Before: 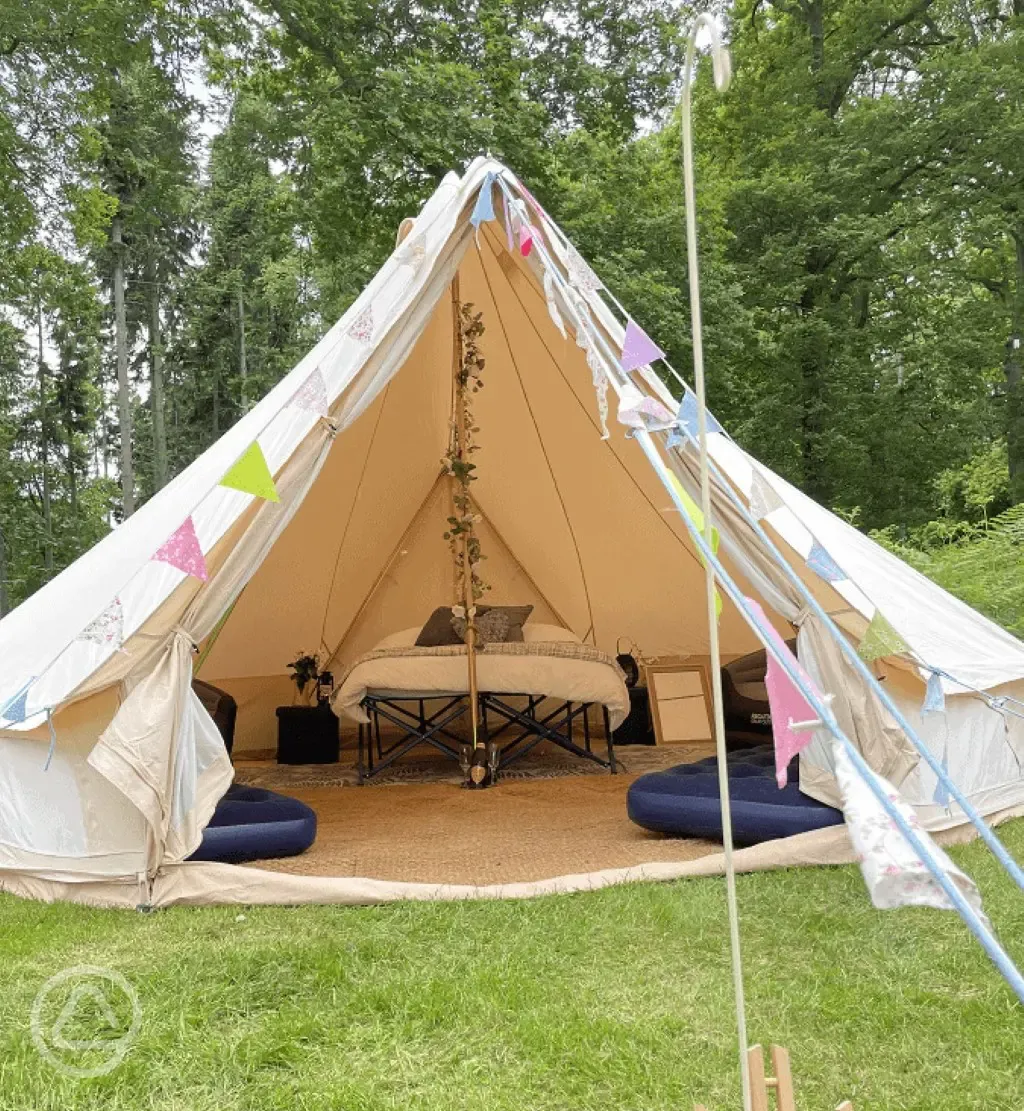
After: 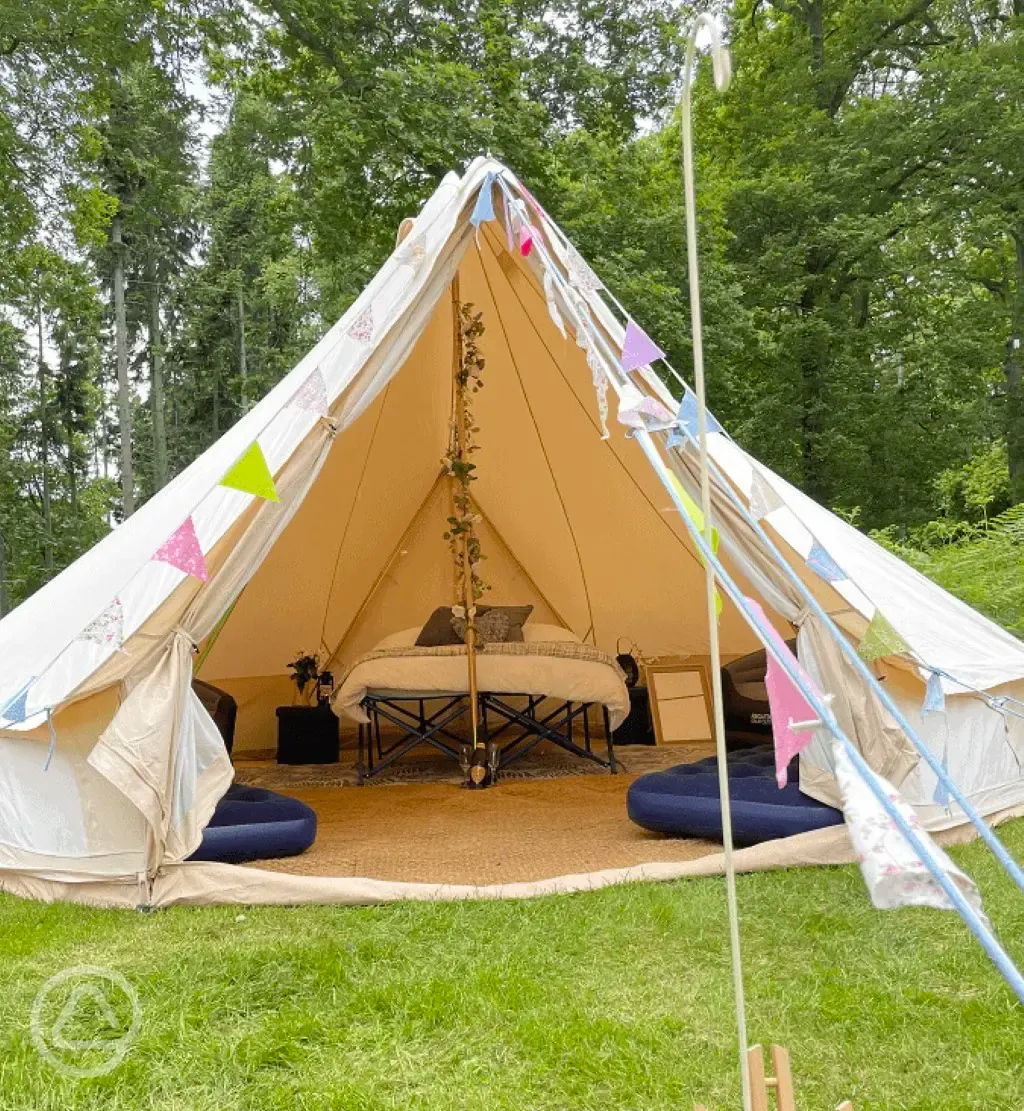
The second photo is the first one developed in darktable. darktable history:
color balance rgb: perceptual saturation grading › global saturation 19.916%
